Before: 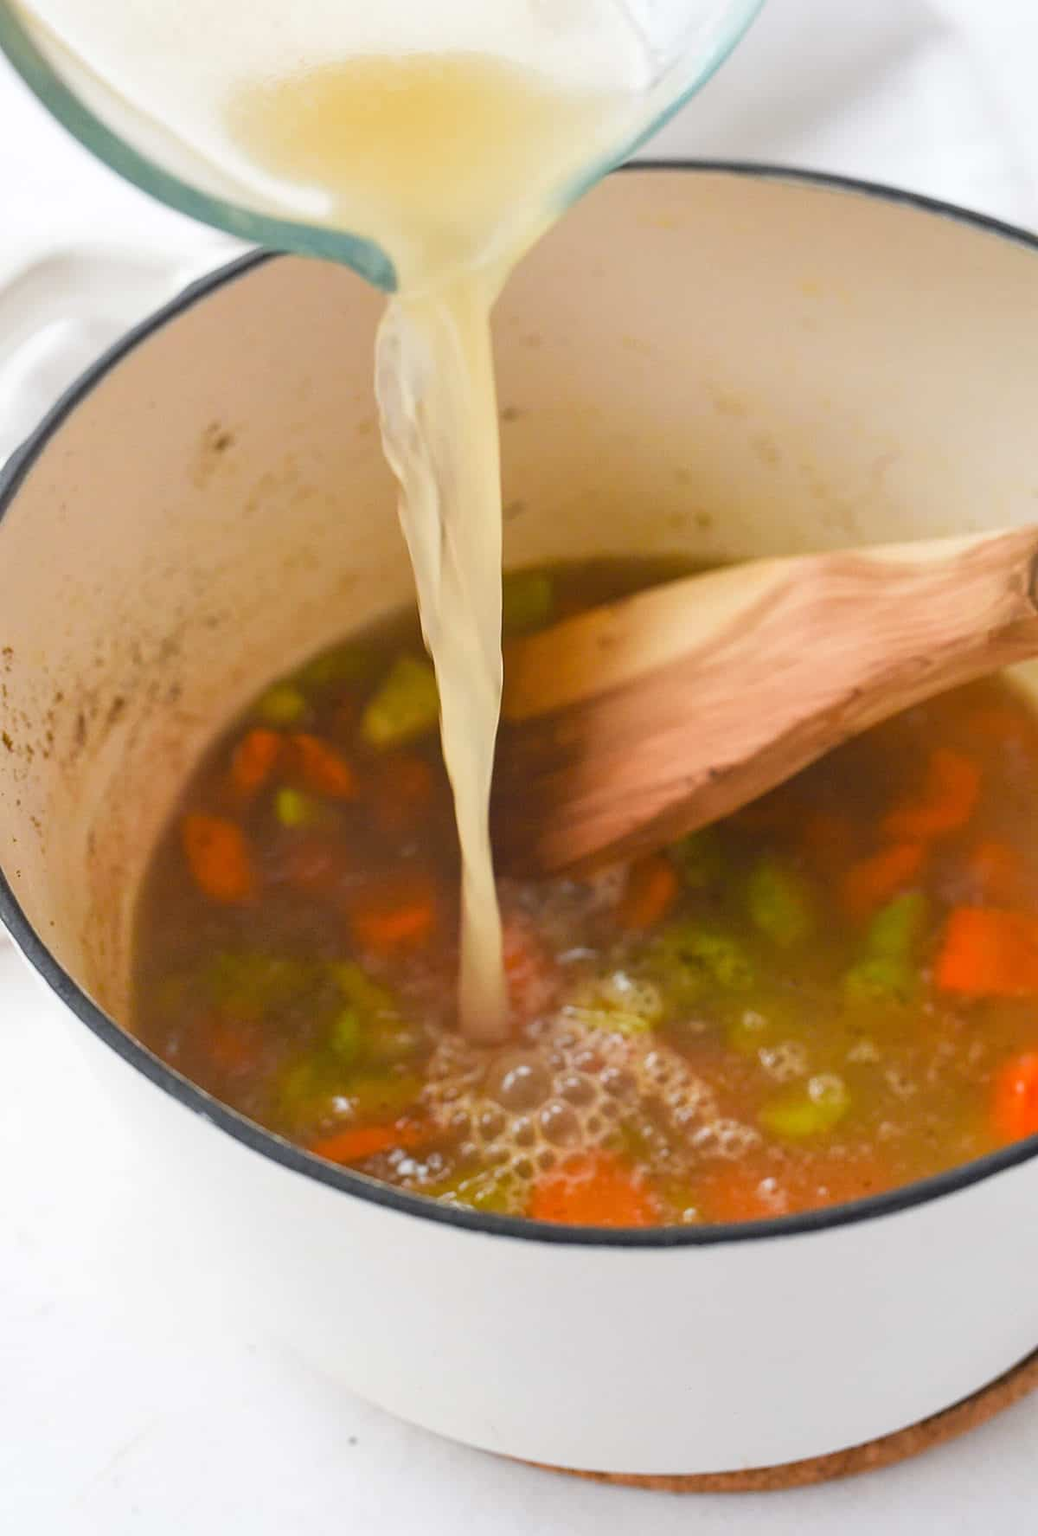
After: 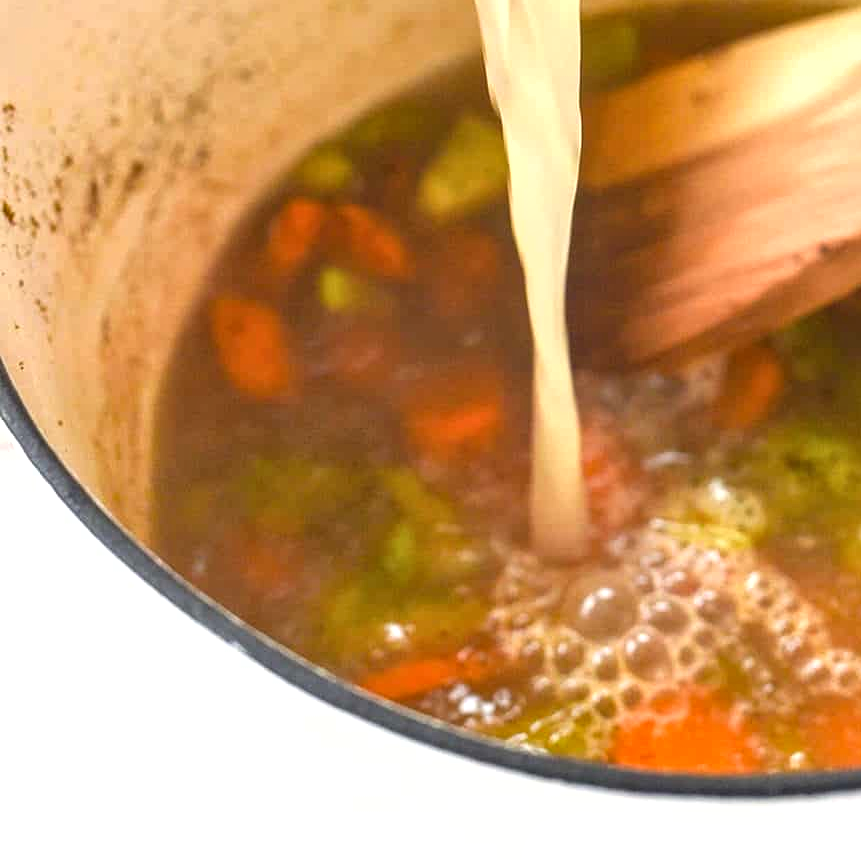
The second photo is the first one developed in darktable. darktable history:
local contrast: on, module defaults
crop: top 36.3%, right 28.196%, bottom 14.807%
exposure: black level correction 0, exposure 0.695 EV, compensate highlight preservation false
shadows and highlights: shadows 37.63, highlights -28.19, soften with gaussian
